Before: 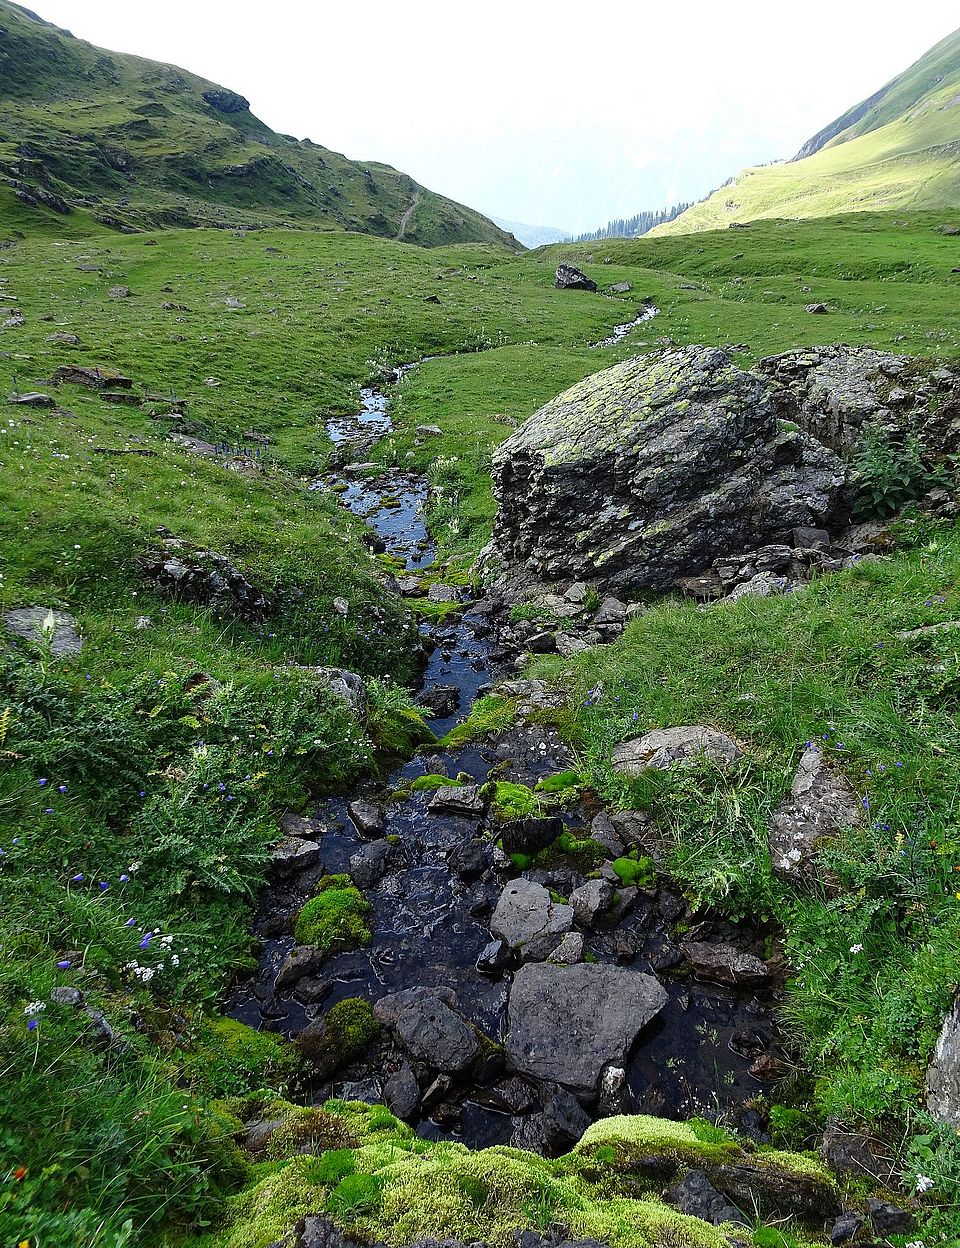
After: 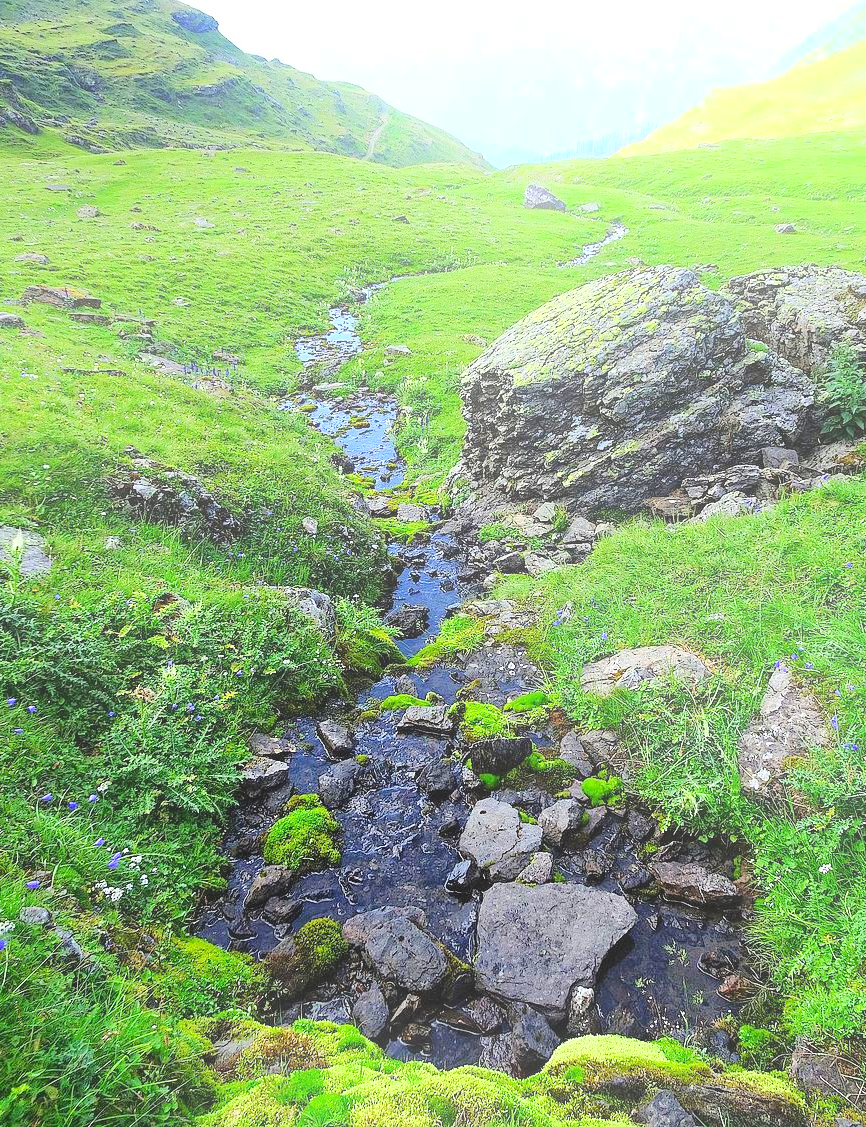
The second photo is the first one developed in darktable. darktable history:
crop: left 3.305%, top 6.436%, right 6.389%, bottom 3.258%
tone curve: curves: ch0 [(0, 0) (0.26, 0.424) (0.417, 0.585) (1, 1)]
bloom: threshold 82.5%, strength 16.25%
contrast brightness saturation: contrast 0.2, brightness 0.16, saturation 0.22
